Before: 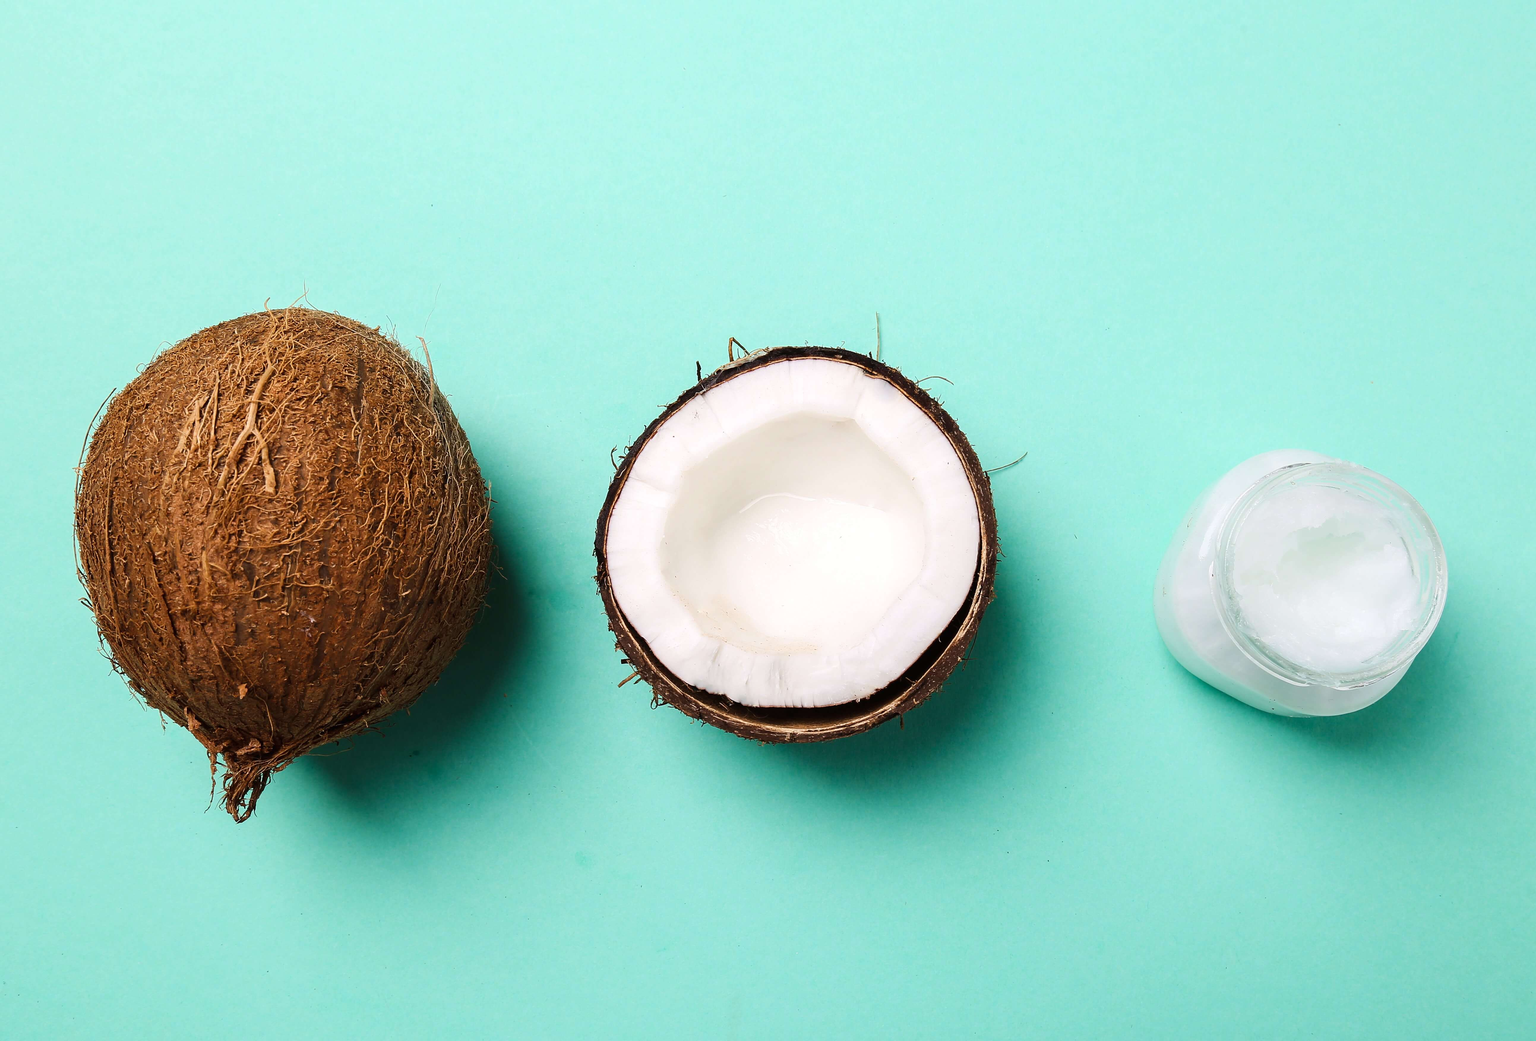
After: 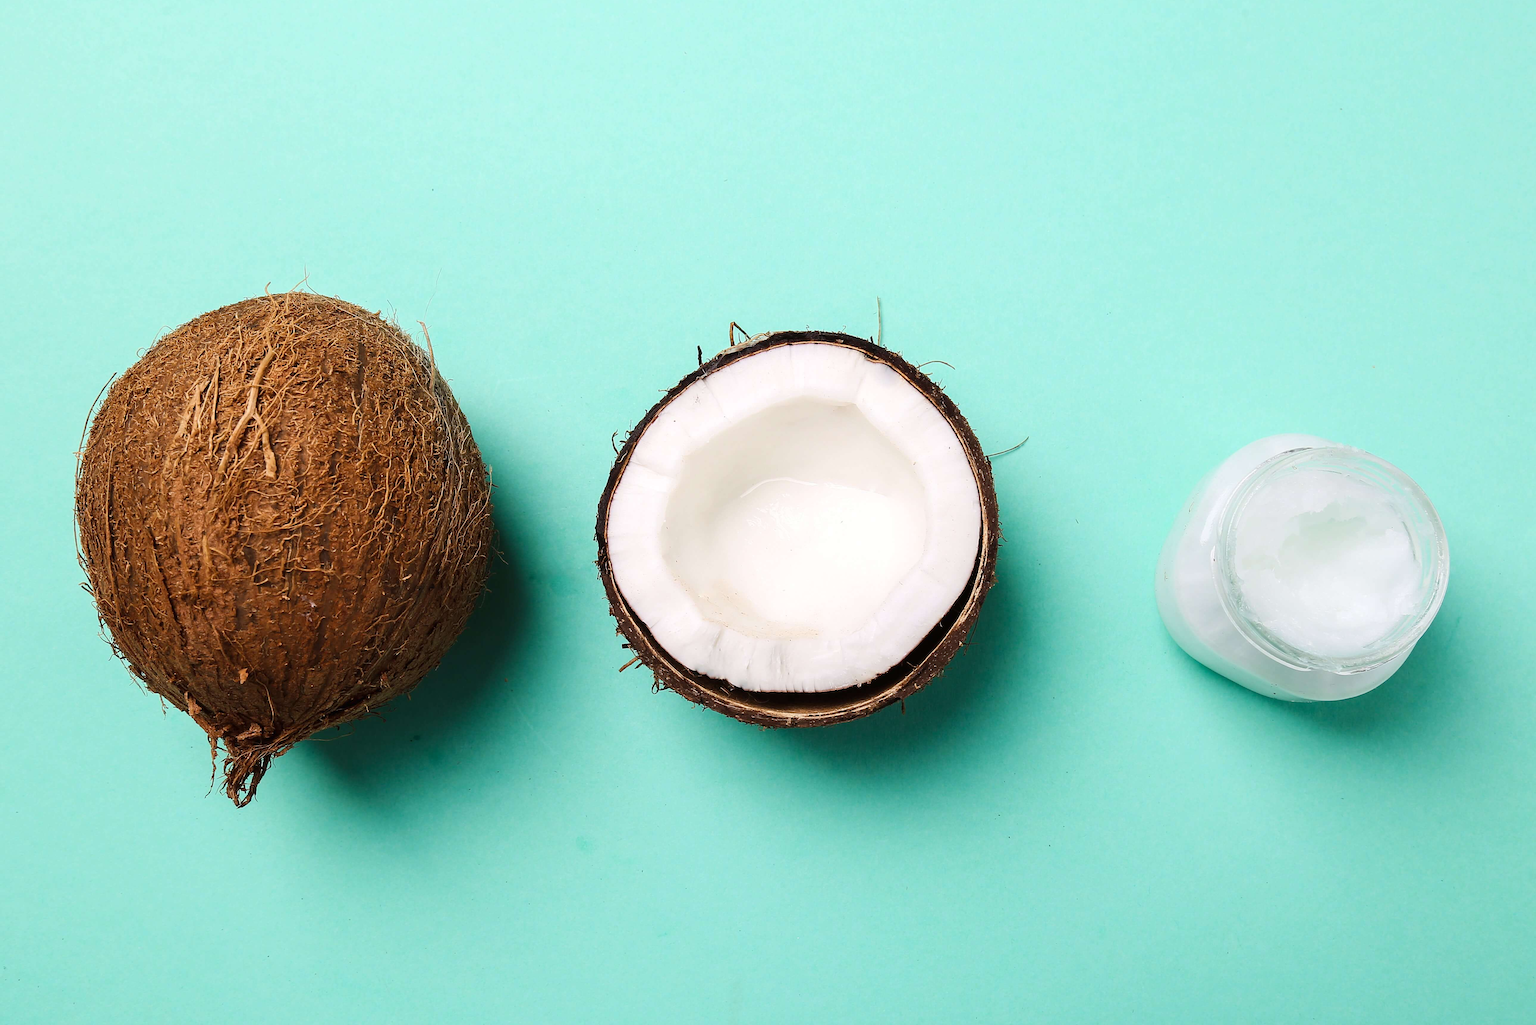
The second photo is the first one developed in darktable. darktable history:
crop: top 1.555%, right 0.081%
